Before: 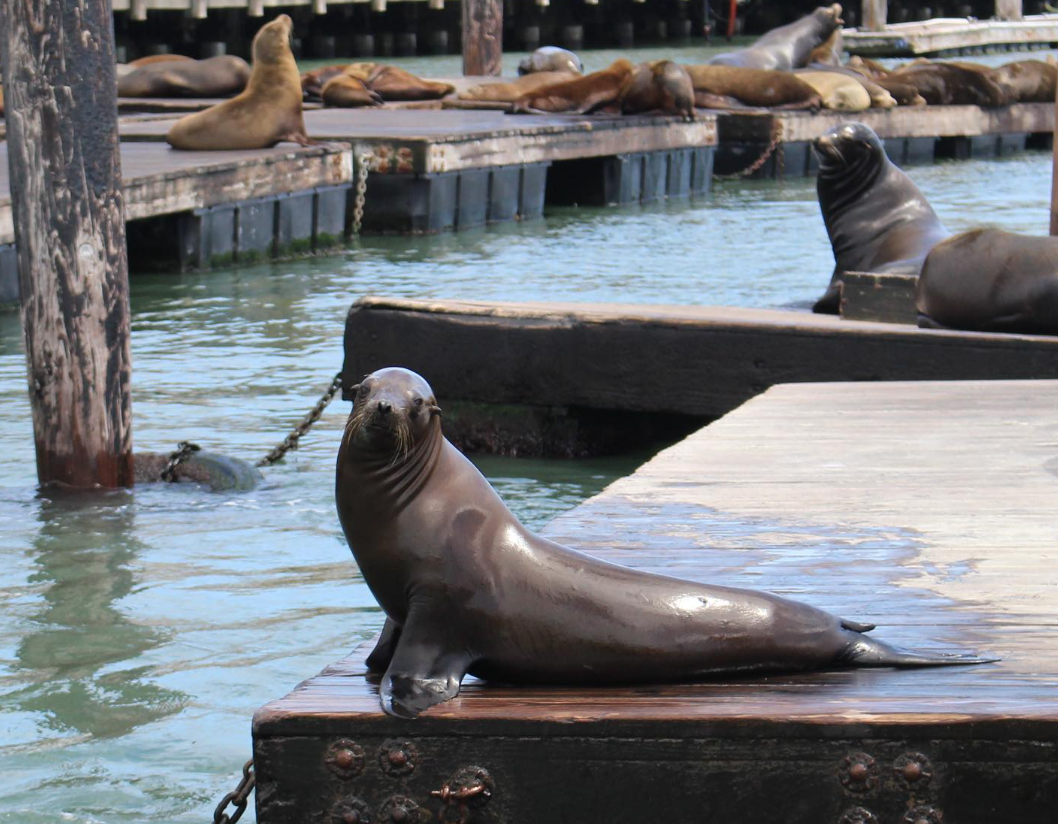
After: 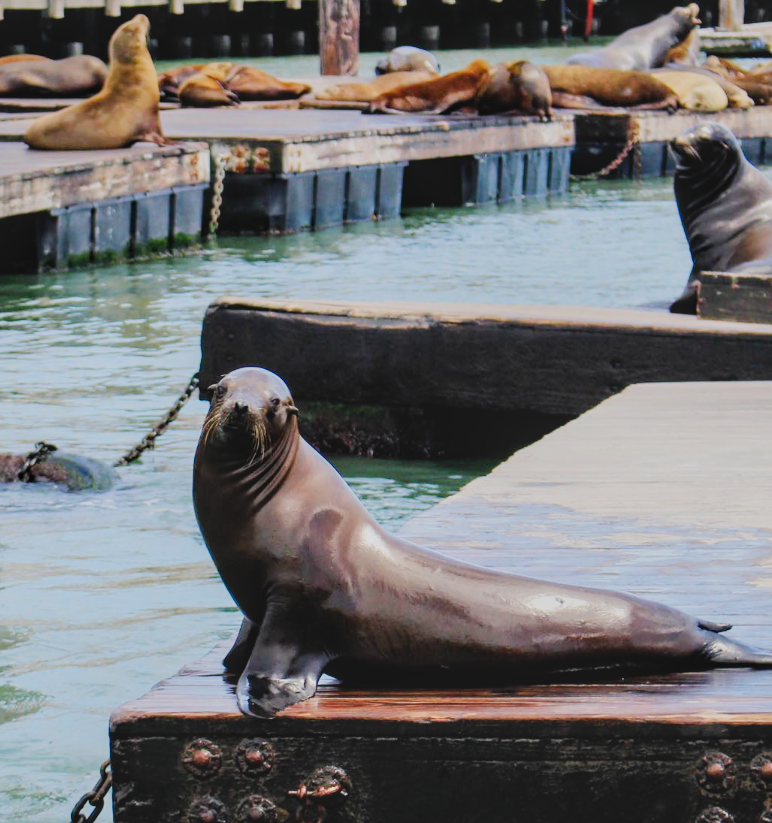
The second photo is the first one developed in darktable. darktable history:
filmic rgb: black relative exposure -8.77 EV, white relative exposure 4.98 EV, threshold 5.95 EV, target black luminance 0%, hardness 3.77, latitude 66.32%, contrast 0.823, shadows ↔ highlights balance 19.73%, enable highlight reconstruction true
tone curve: curves: ch0 [(0, 0.03) (0.113, 0.087) (0.207, 0.184) (0.515, 0.612) (0.712, 0.793) (1, 0.946)]; ch1 [(0, 0) (0.172, 0.123) (0.317, 0.279) (0.414, 0.382) (0.476, 0.479) (0.505, 0.498) (0.534, 0.534) (0.621, 0.65) (0.709, 0.764) (1, 1)]; ch2 [(0, 0) (0.411, 0.424) (0.505, 0.505) (0.521, 0.524) (0.537, 0.57) (0.65, 0.699) (1, 1)], preserve colors none
local contrast: detail 130%
crop: left 13.541%, top 0%, right 13.406%
contrast brightness saturation: contrast -0.196, saturation 0.185
color balance rgb: perceptual saturation grading › global saturation 7.83%, perceptual saturation grading › shadows 3.592%
tone equalizer: -8 EV -0.454 EV, -7 EV -0.423 EV, -6 EV -0.328 EV, -5 EV -0.247 EV, -3 EV 0.189 EV, -2 EV 0.336 EV, -1 EV 0.382 EV, +0 EV 0.394 EV, edges refinement/feathering 500, mask exposure compensation -1.57 EV, preserve details no
